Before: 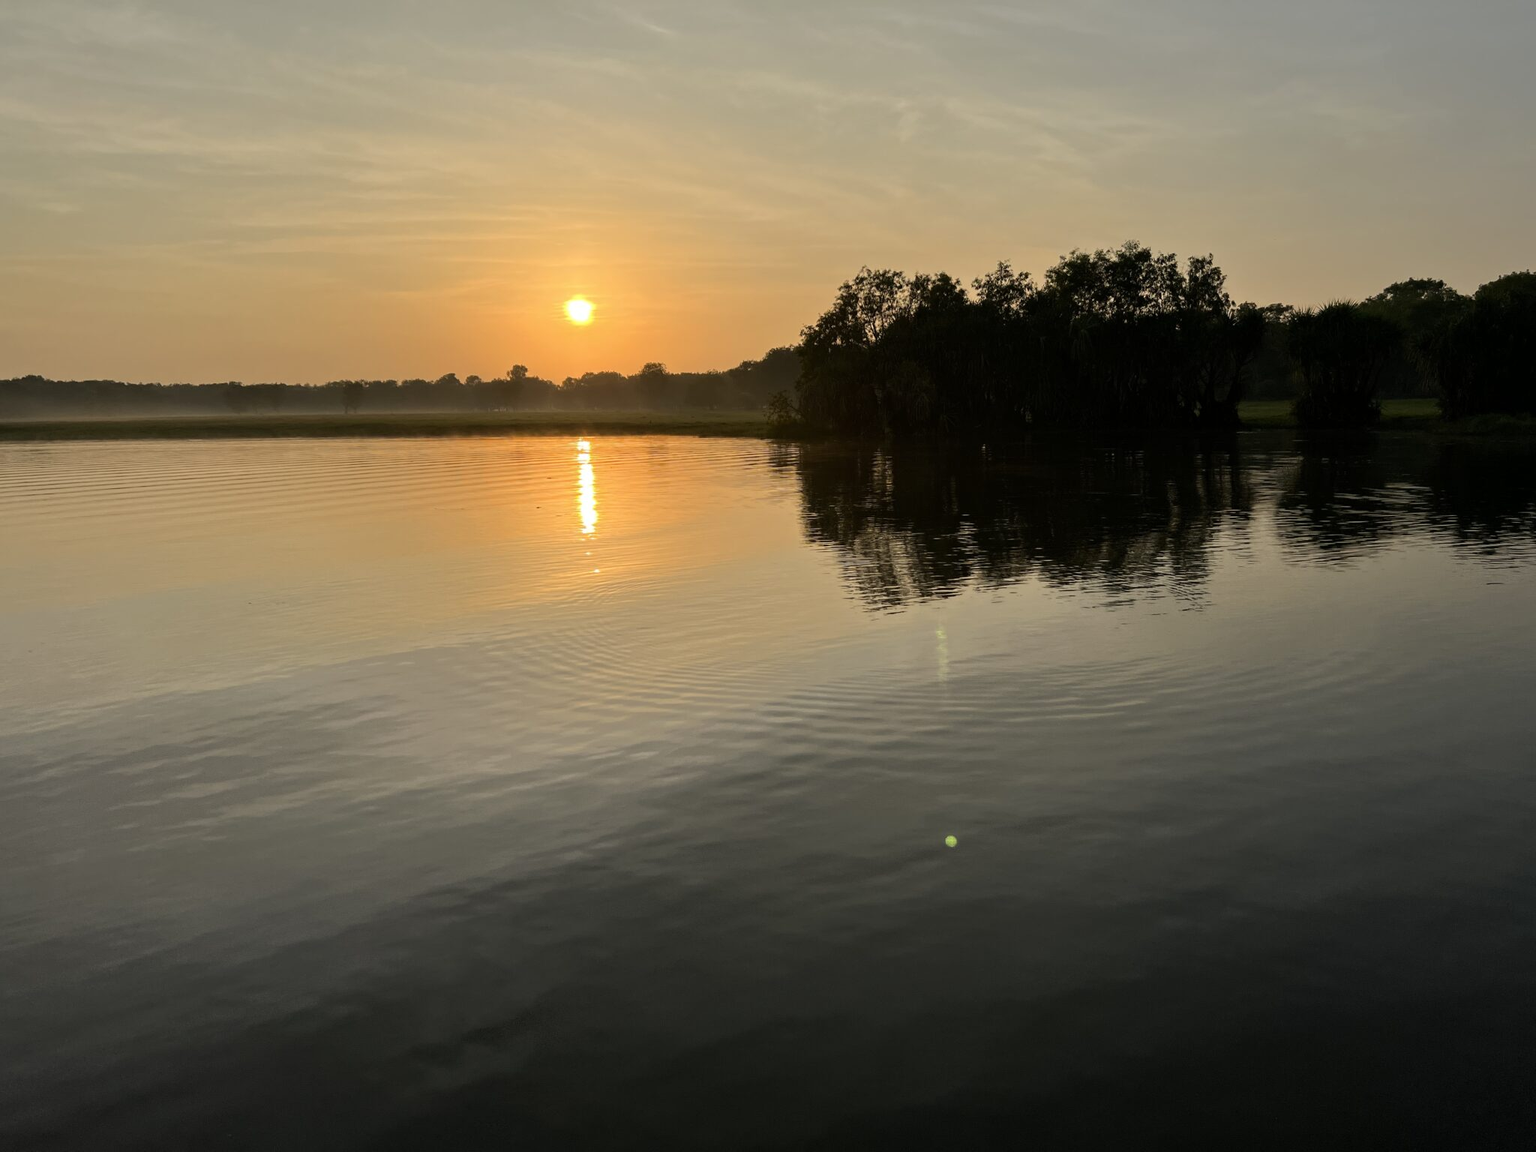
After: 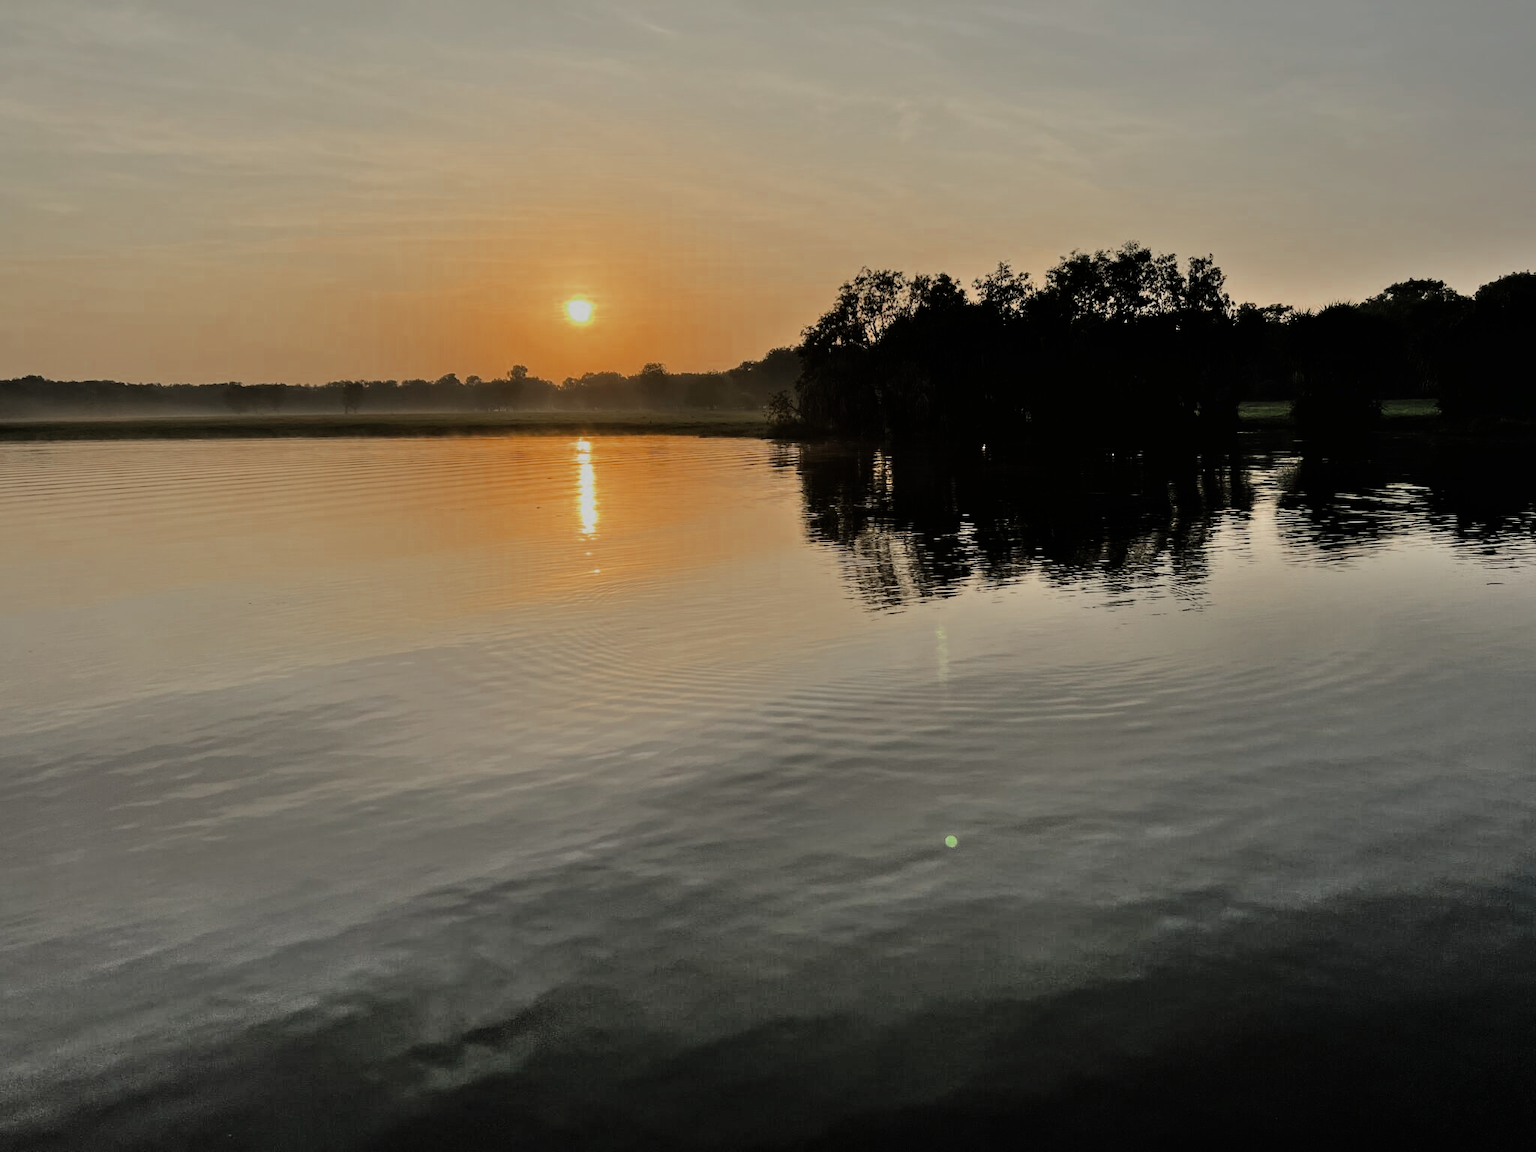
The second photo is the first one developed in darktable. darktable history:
shadows and highlights: shadows 75, highlights -25, soften with gaussian
filmic rgb: black relative exposure -7.15 EV, white relative exposure 5.36 EV, hardness 3.02, color science v6 (2022)
color zones: curves: ch0 [(0, 0.5) (0.125, 0.4) (0.25, 0.5) (0.375, 0.4) (0.5, 0.4) (0.625, 0.35) (0.75, 0.35) (0.875, 0.5)]; ch1 [(0, 0.35) (0.125, 0.45) (0.25, 0.35) (0.375, 0.35) (0.5, 0.35) (0.625, 0.35) (0.75, 0.45) (0.875, 0.35)]; ch2 [(0, 0.6) (0.125, 0.5) (0.25, 0.5) (0.375, 0.6) (0.5, 0.6) (0.625, 0.5) (0.75, 0.5) (0.875, 0.5)]
